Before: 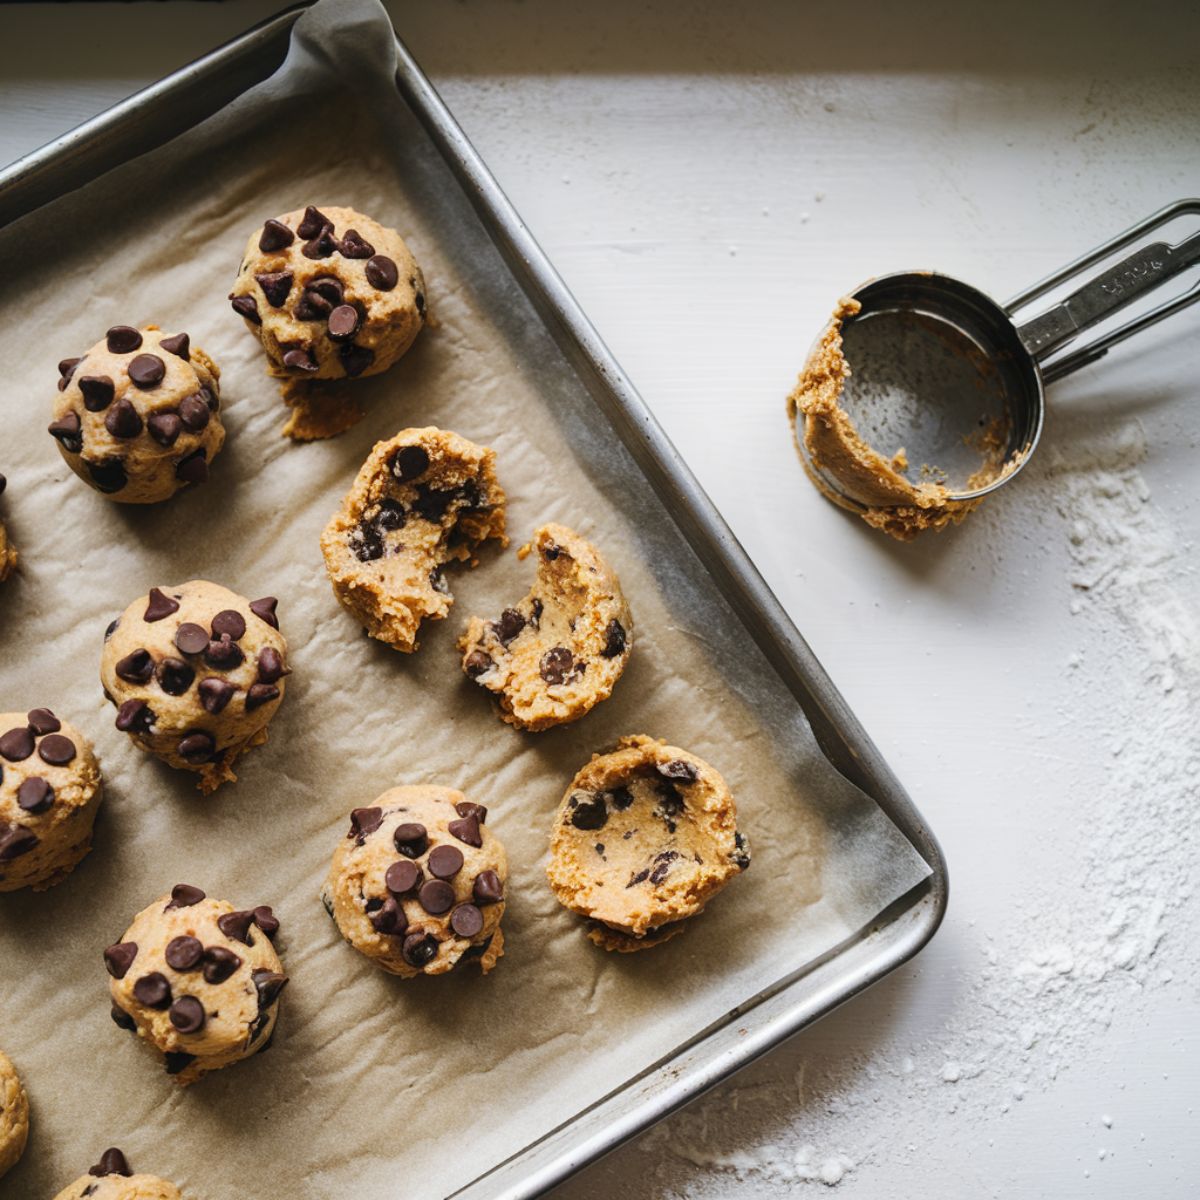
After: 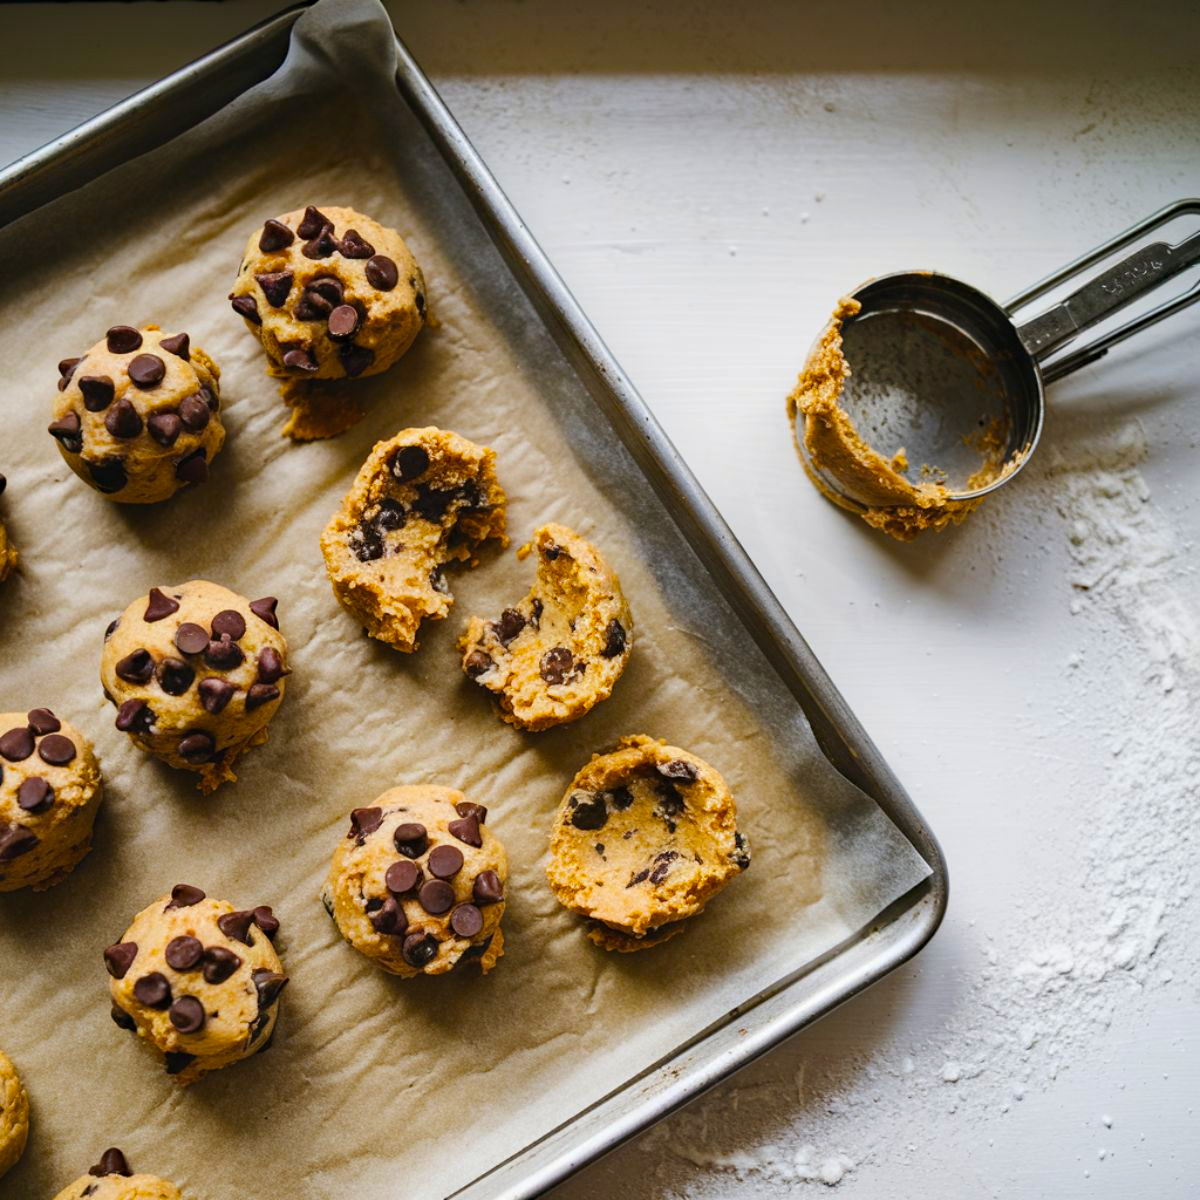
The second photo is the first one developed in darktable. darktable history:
exposure: exposure -0.04 EV, compensate highlight preservation false
haze removal: compatibility mode true, adaptive false
color balance rgb: perceptual saturation grading › global saturation 20%, global vibrance 20%
